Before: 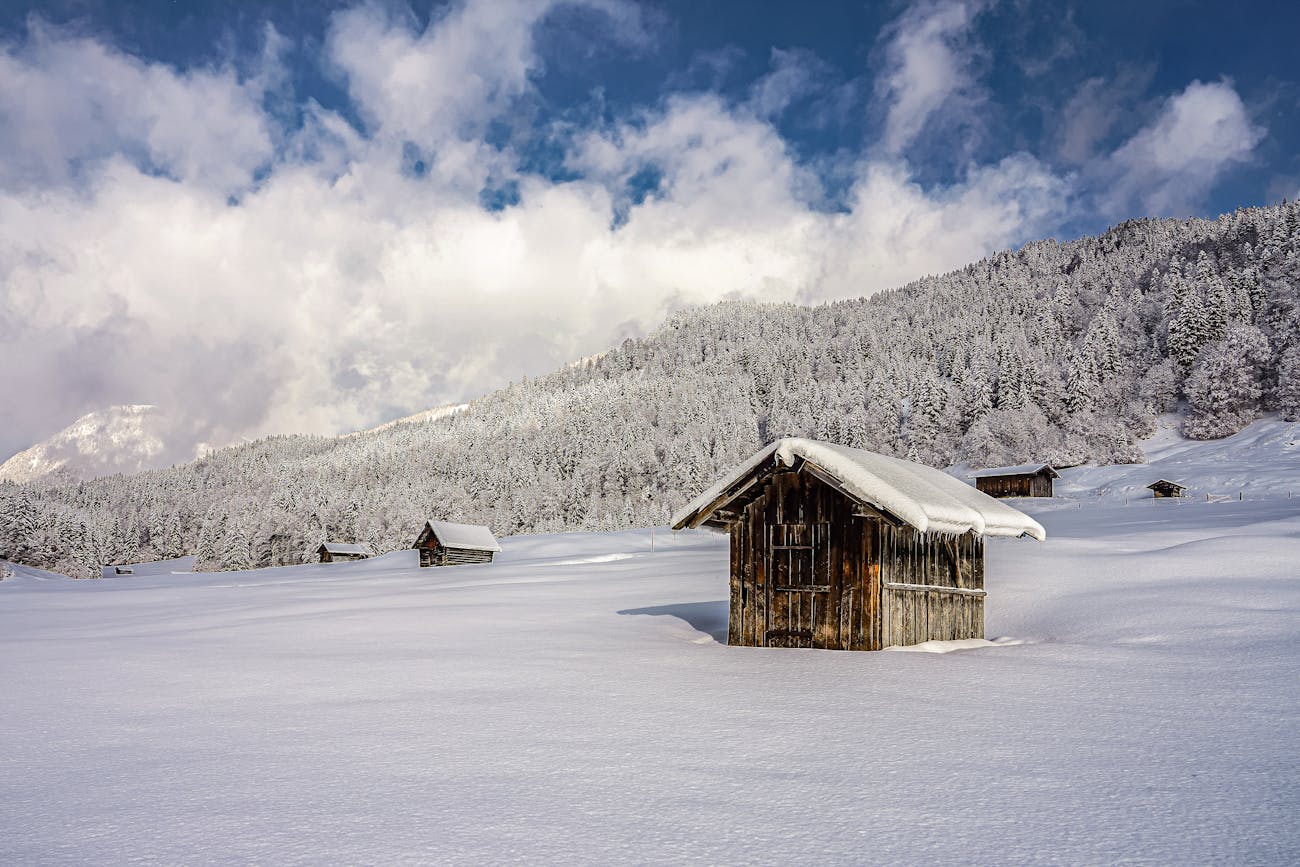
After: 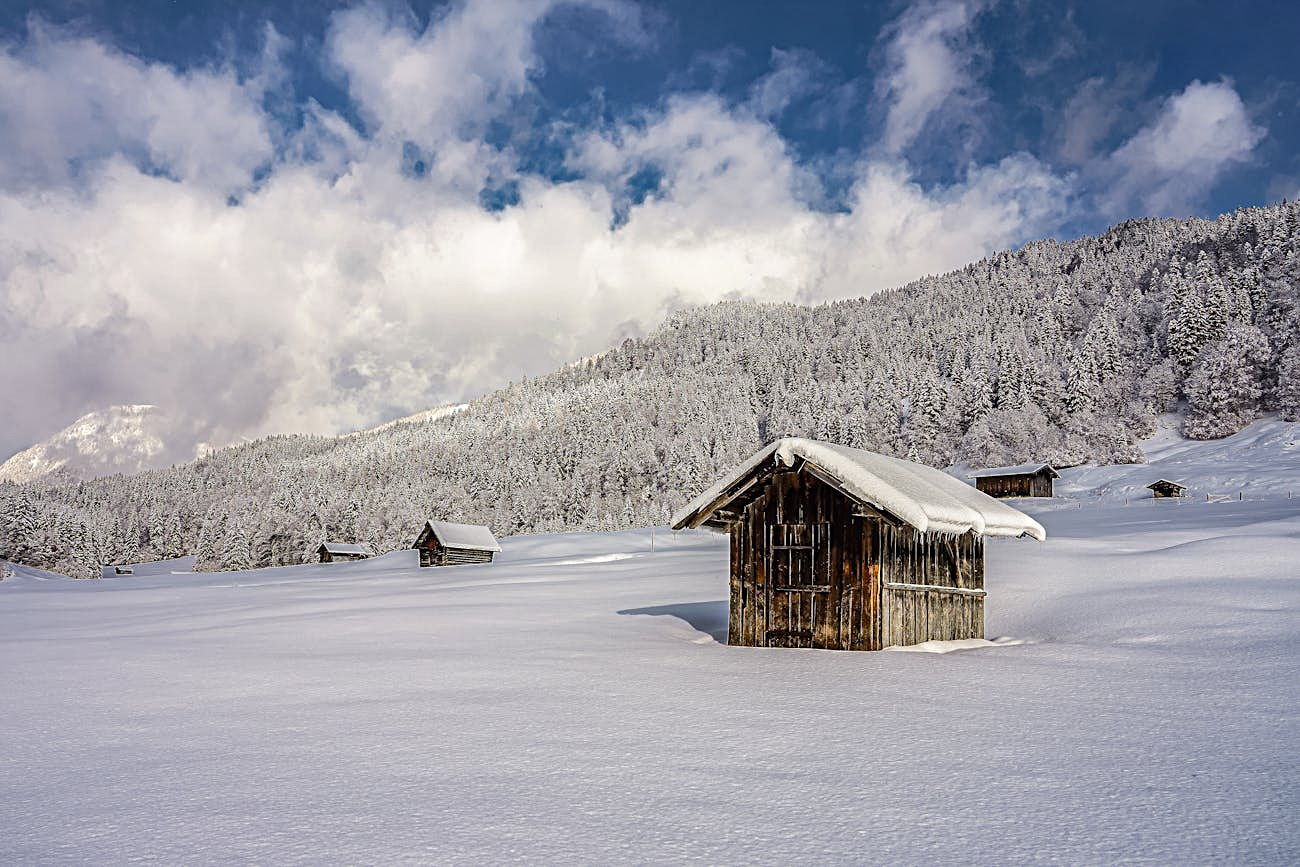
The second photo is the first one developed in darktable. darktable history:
shadows and highlights: shadows 35, highlights -35, soften with gaussian
sharpen: radius 2.529, amount 0.323
